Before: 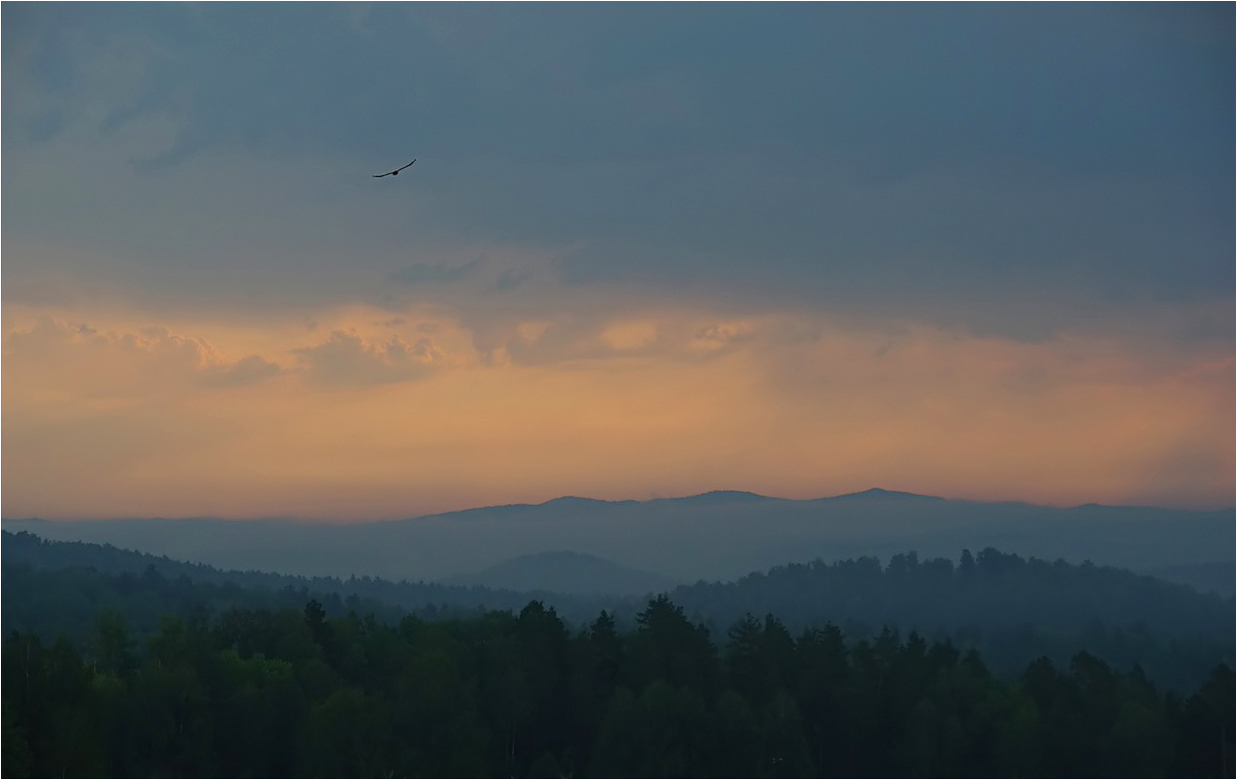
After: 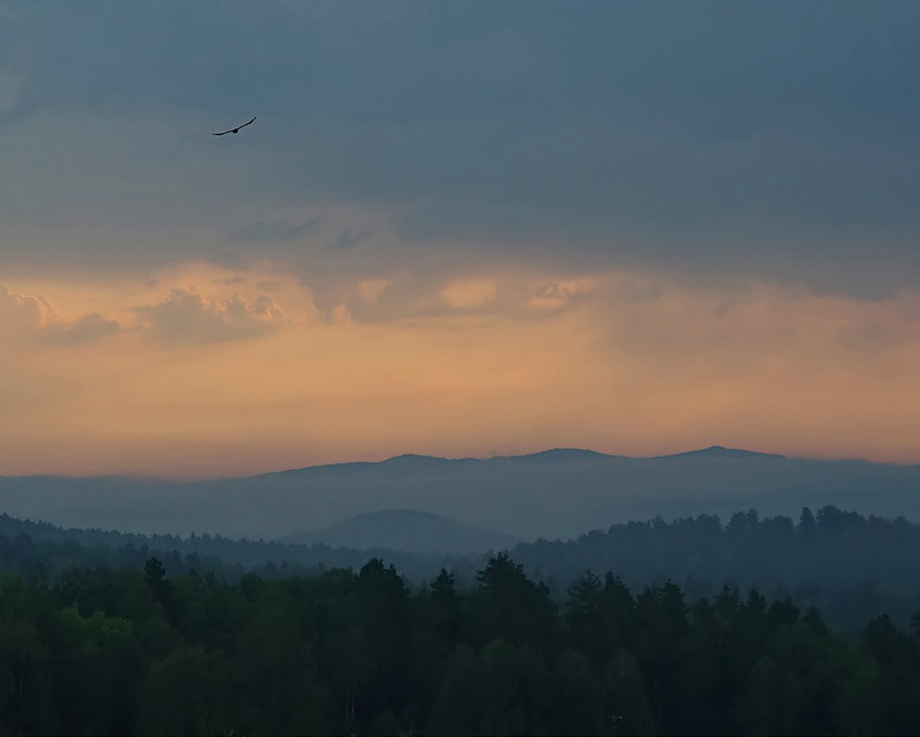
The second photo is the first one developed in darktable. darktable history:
crop and rotate: left 12.992%, top 5.401%, right 12.56%
local contrast: on, module defaults
